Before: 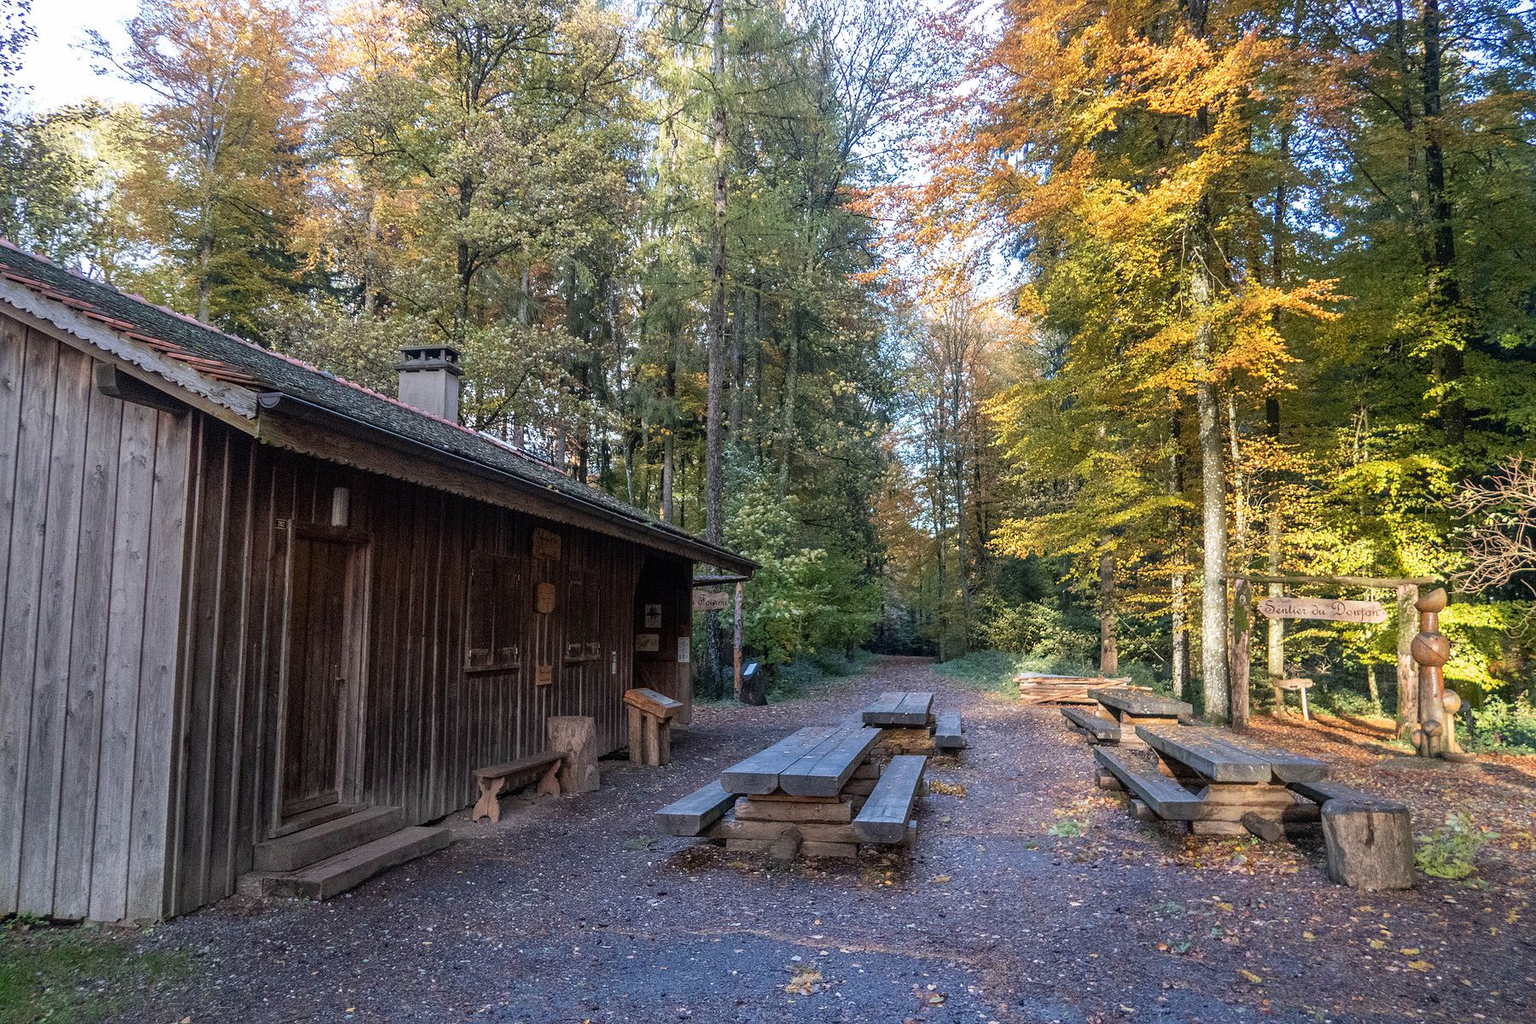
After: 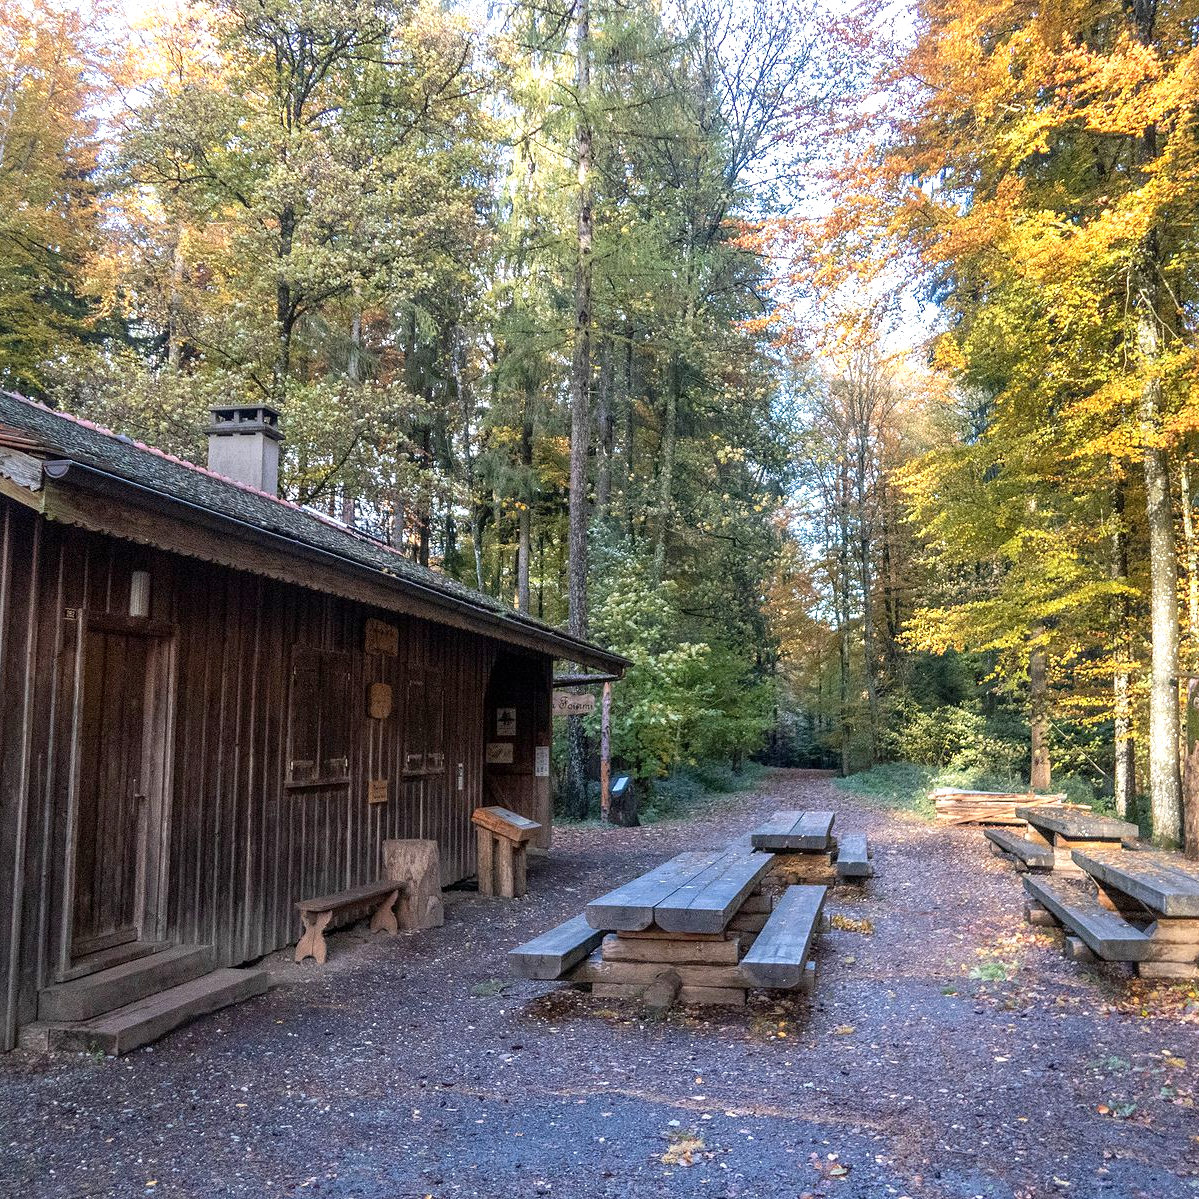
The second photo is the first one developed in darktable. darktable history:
crop and rotate: left 14.436%, right 18.898%
exposure: black level correction 0.001, exposure 0.5 EV, compensate exposure bias true, compensate highlight preservation false
